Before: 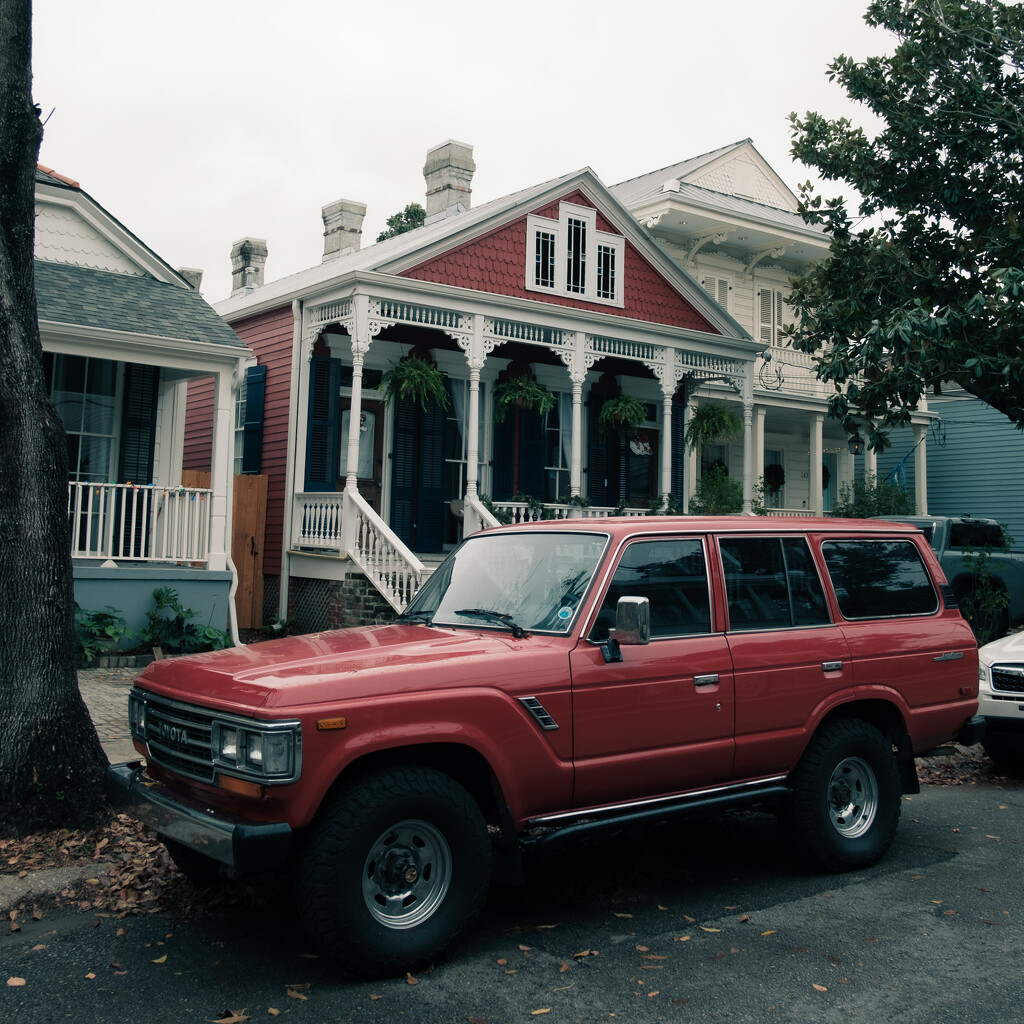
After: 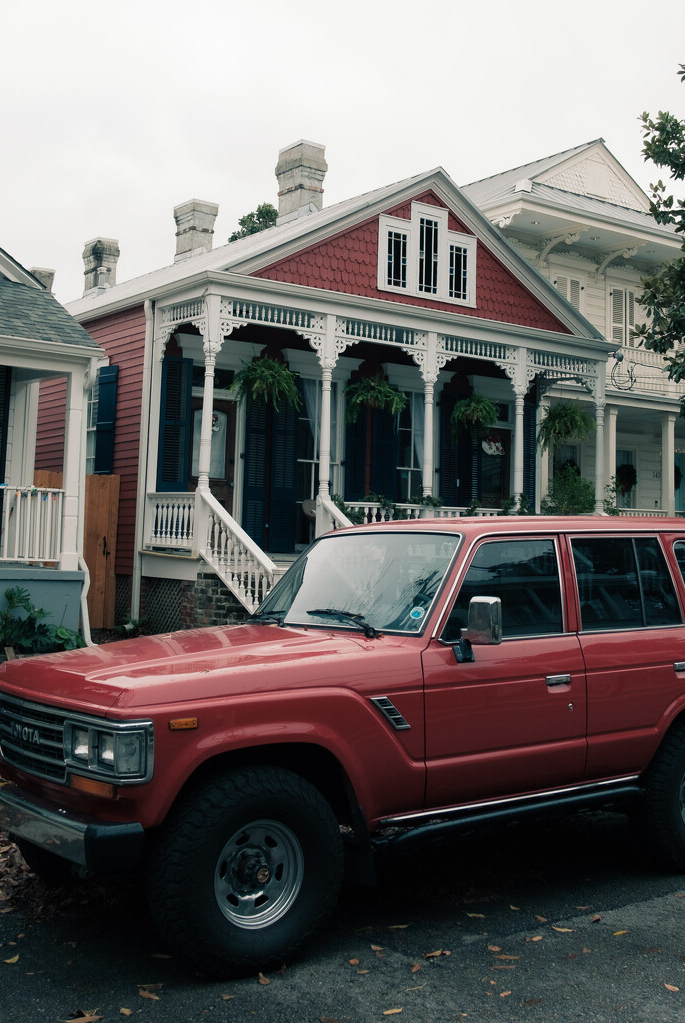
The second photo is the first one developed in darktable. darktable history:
crop and rotate: left 14.461%, right 18.591%
